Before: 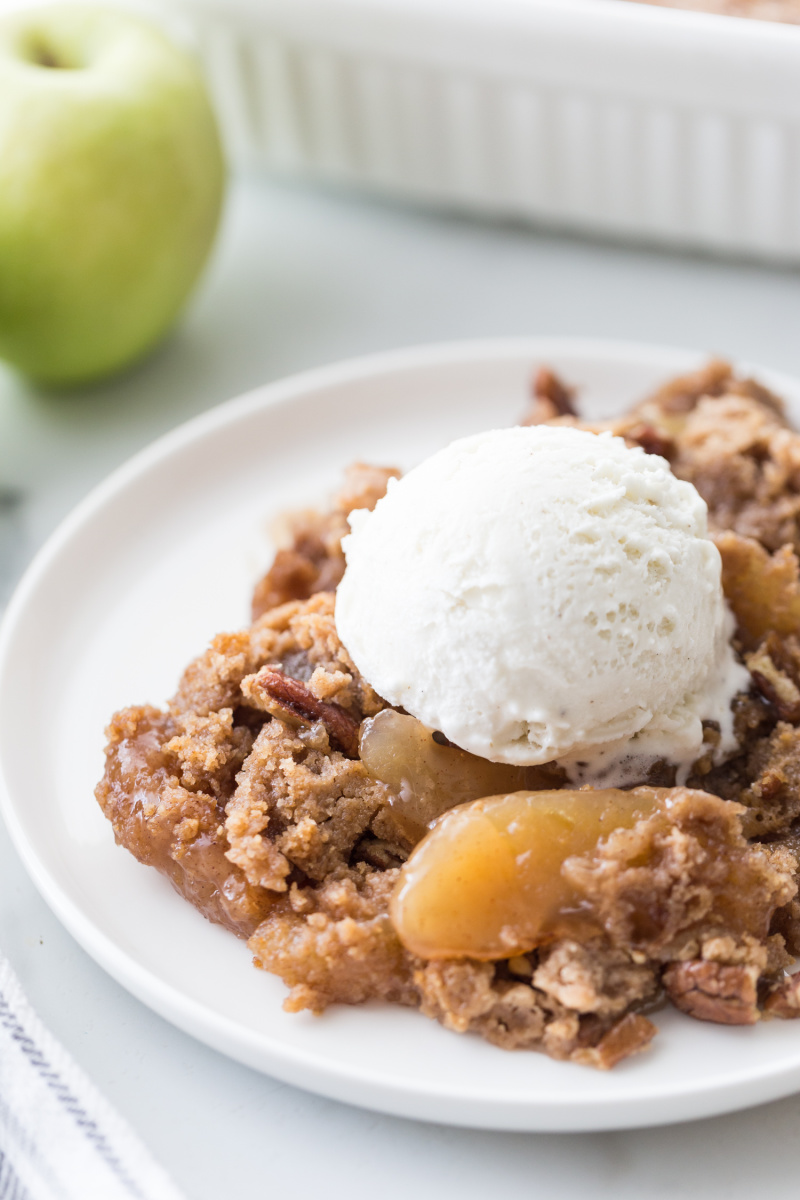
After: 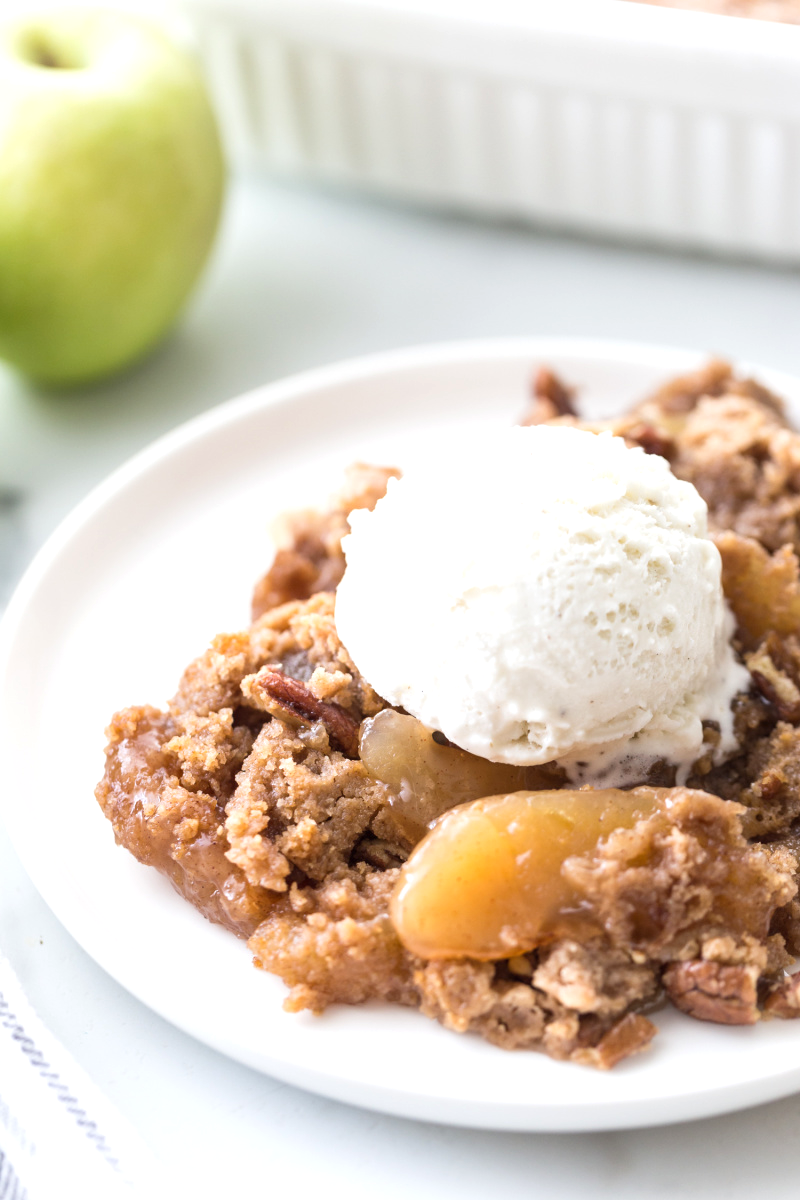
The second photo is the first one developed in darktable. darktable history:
exposure: exposure 0.378 EV, compensate exposure bias true, compensate highlight preservation false
